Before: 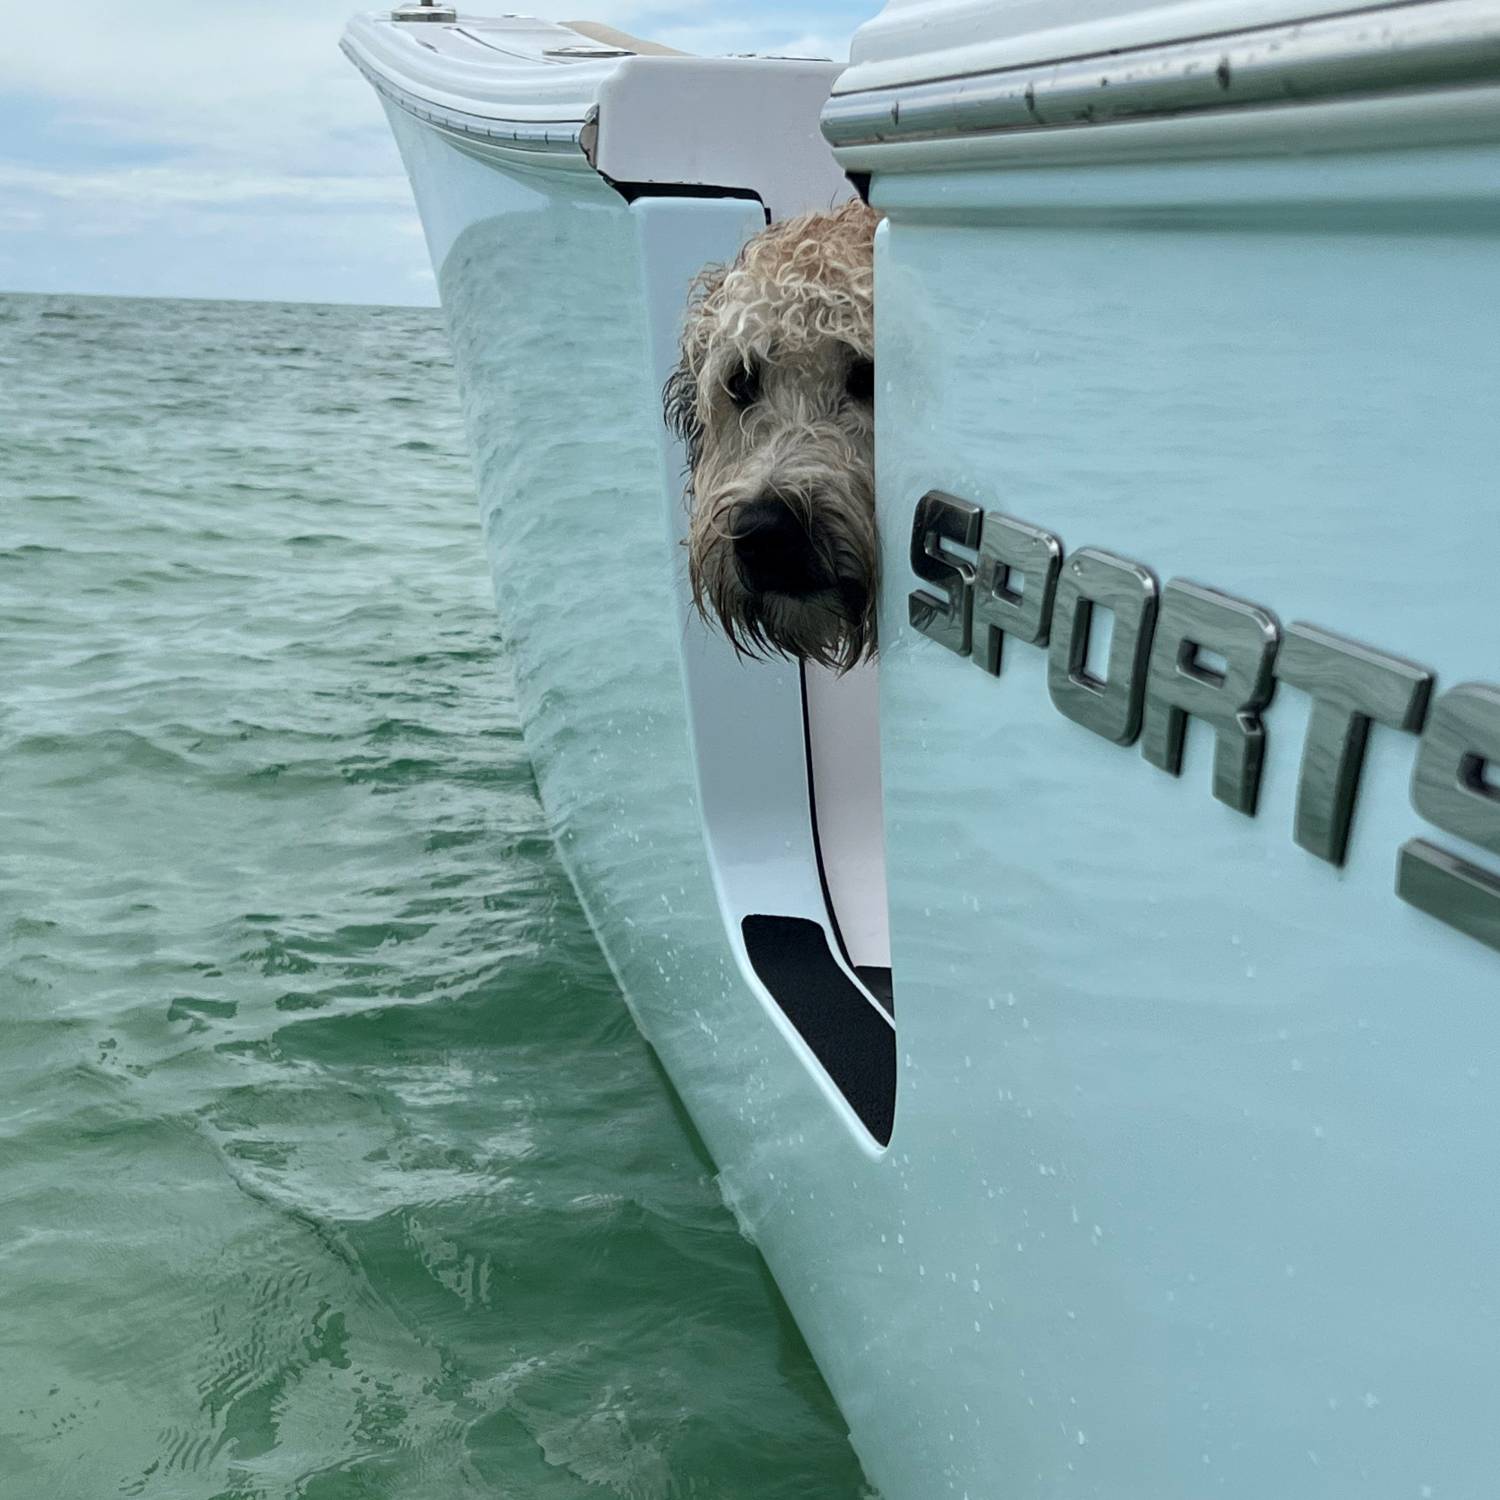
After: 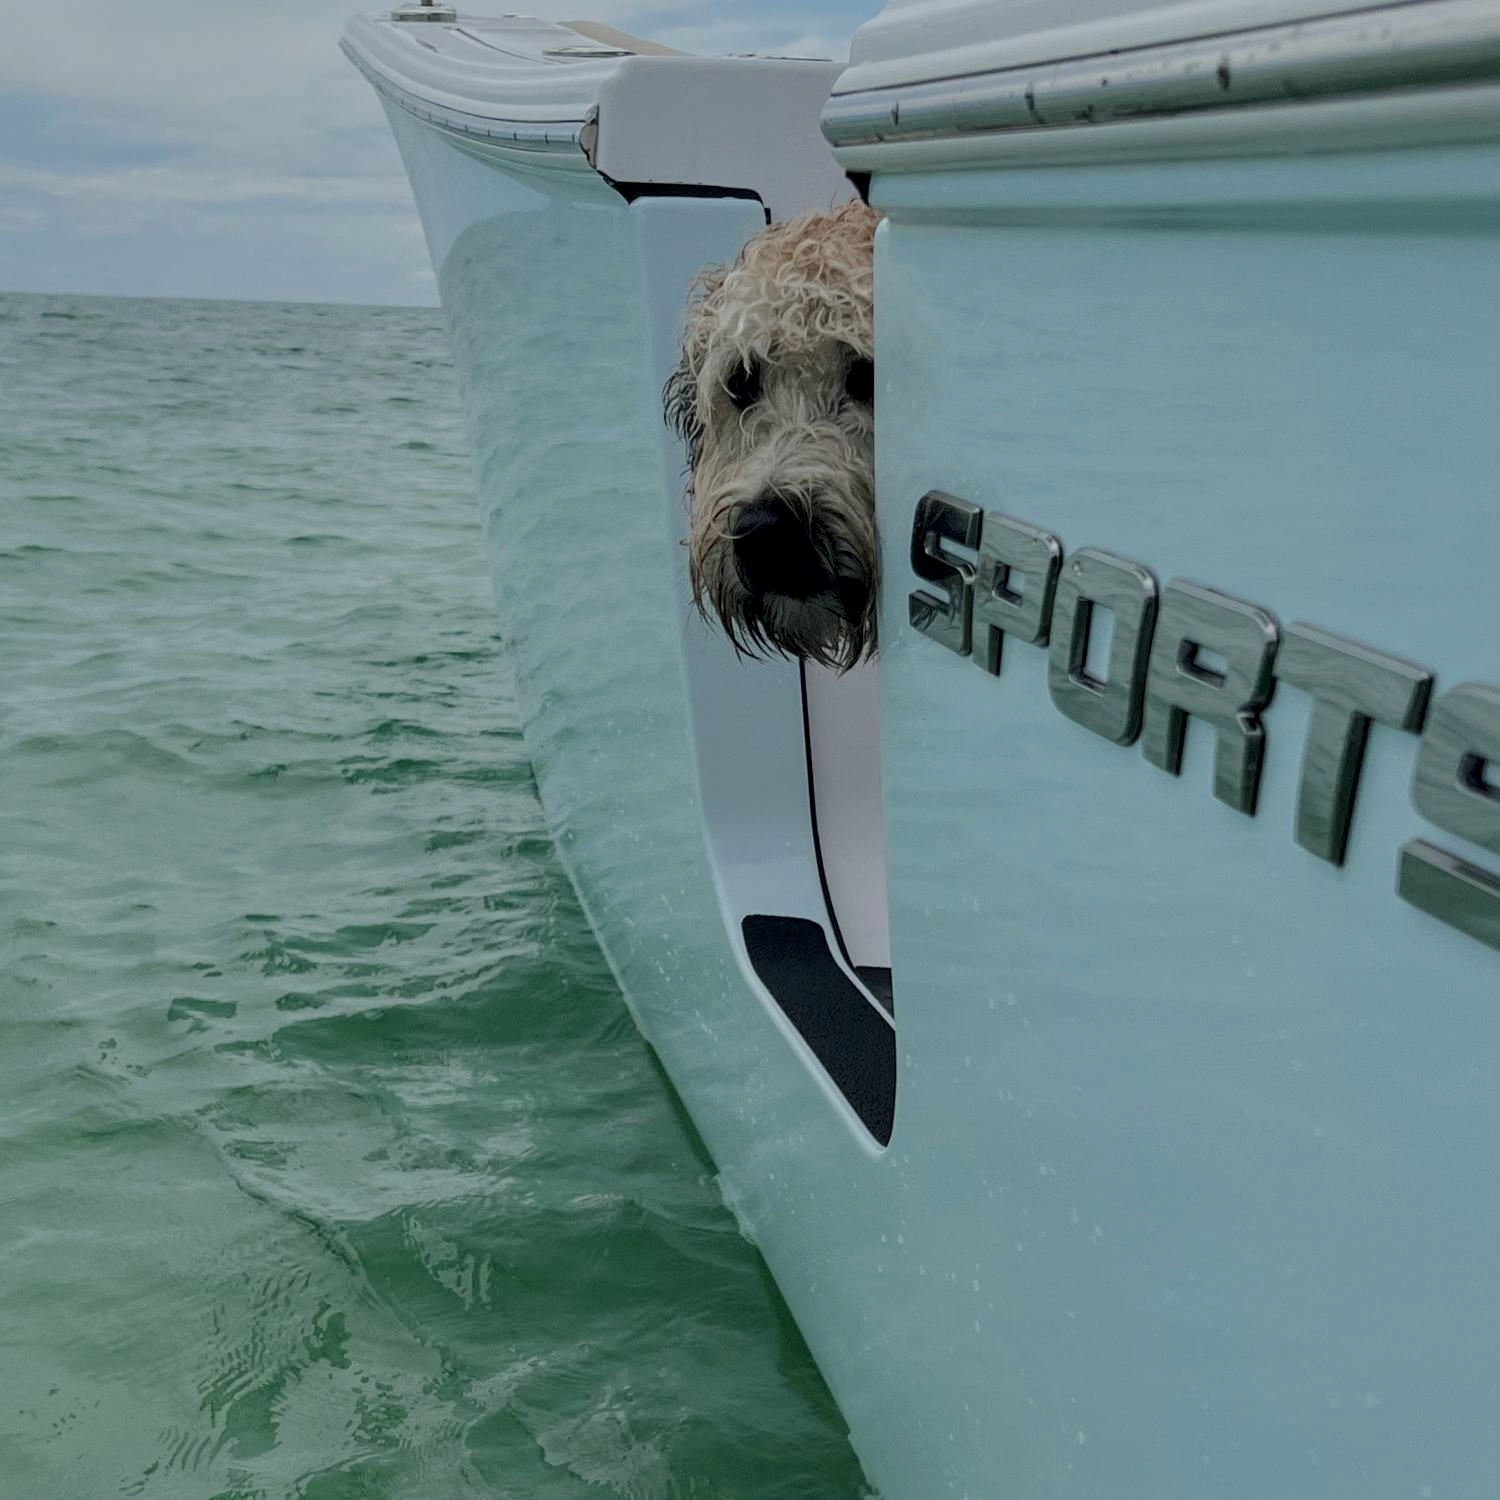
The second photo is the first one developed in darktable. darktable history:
local contrast: on, module defaults
tone equalizer: -8 EV -0.009 EV, -7 EV 0.006 EV, -6 EV -0.006 EV, -5 EV 0.007 EV, -4 EV -0.048 EV, -3 EV -0.234 EV, -2 EV -0.664 EV, -1 EV -0.973 EV, +0 EV -0.959 EV, edges refinement/feathering 500, mask exposure compensation -1.57 EV, preserve details no
